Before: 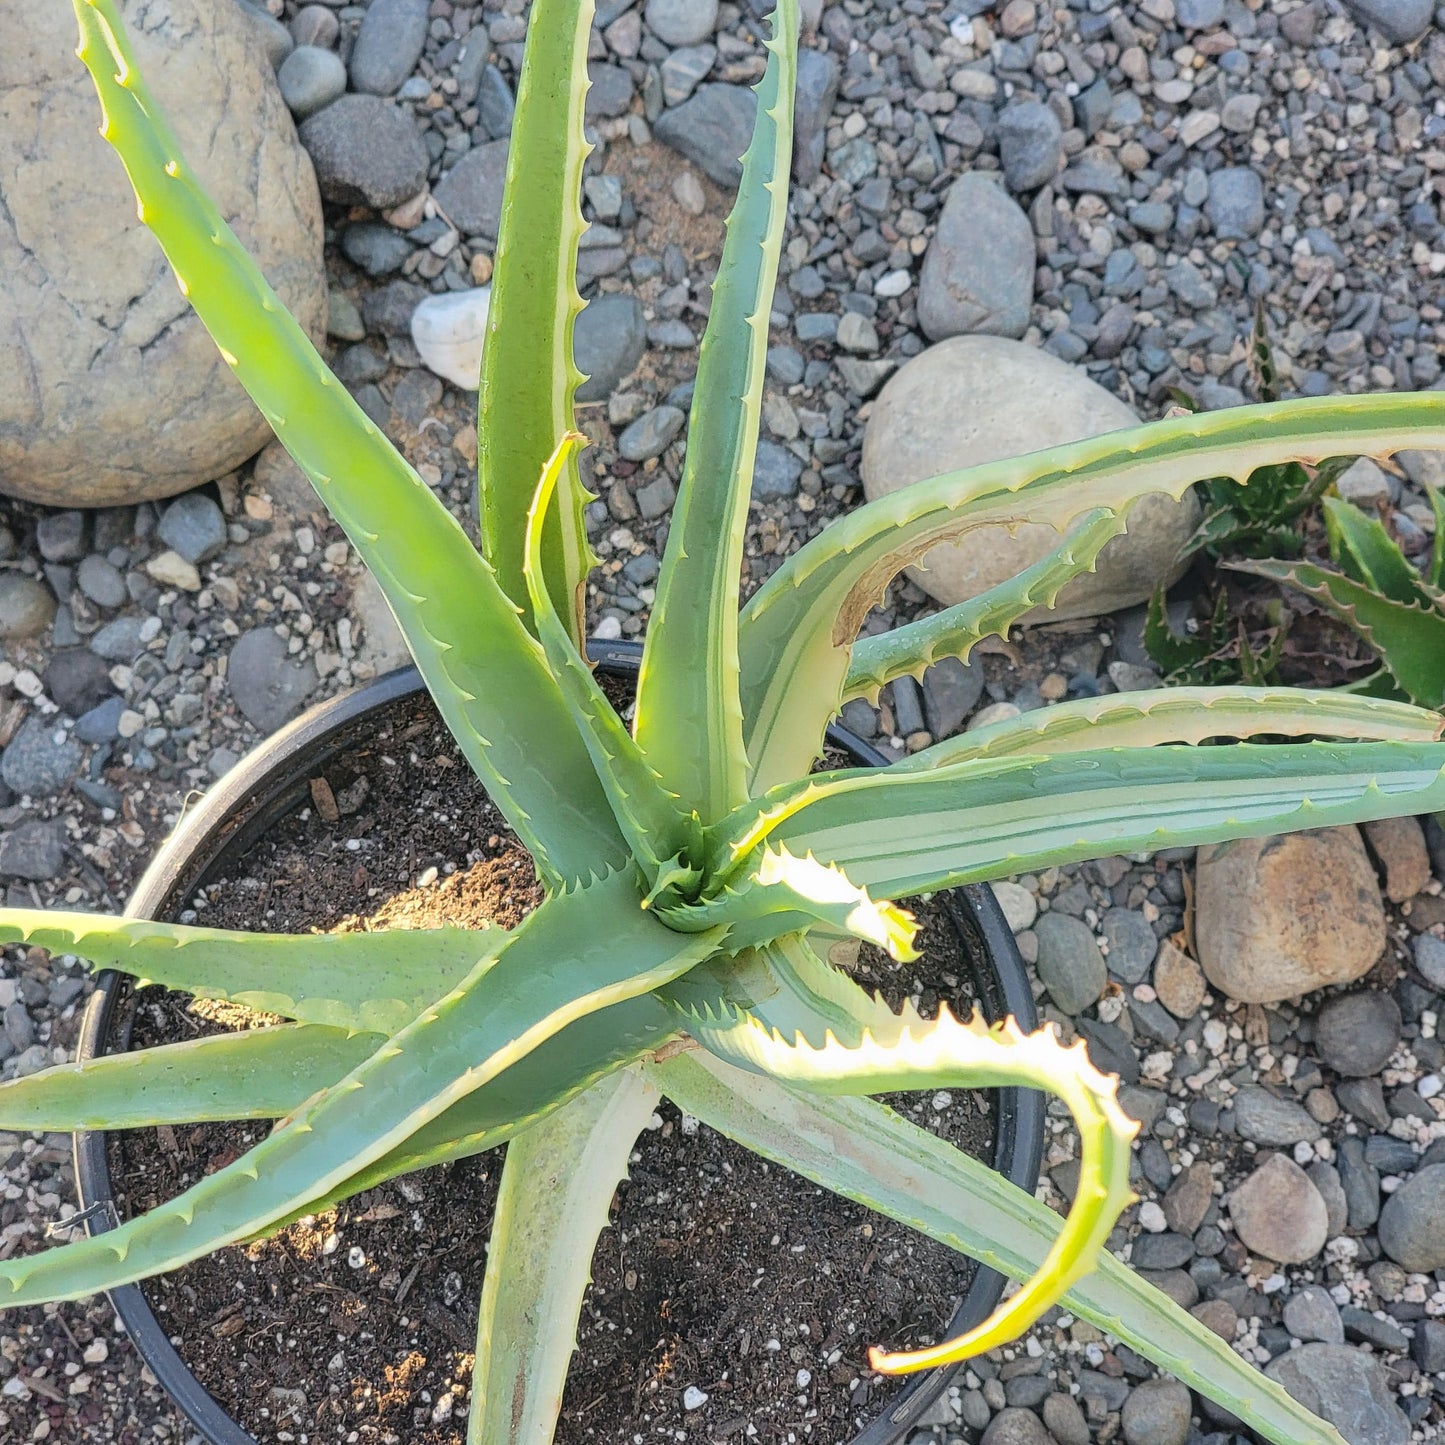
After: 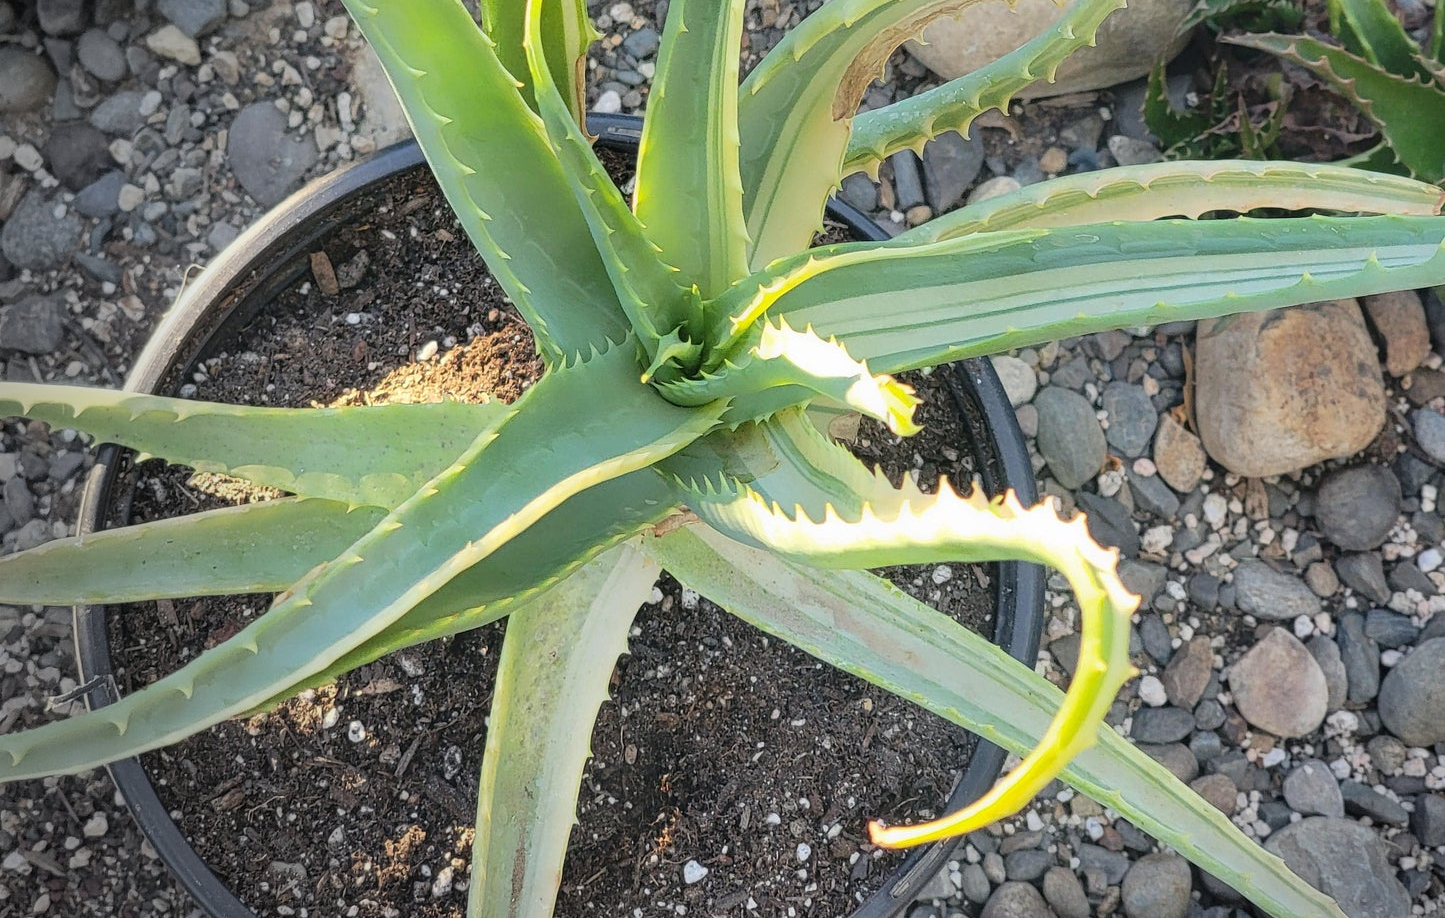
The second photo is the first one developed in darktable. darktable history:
vignetting: fall-off start 73.57%, center (0.22, -0.235)
crop and rotate: top 36.435%
